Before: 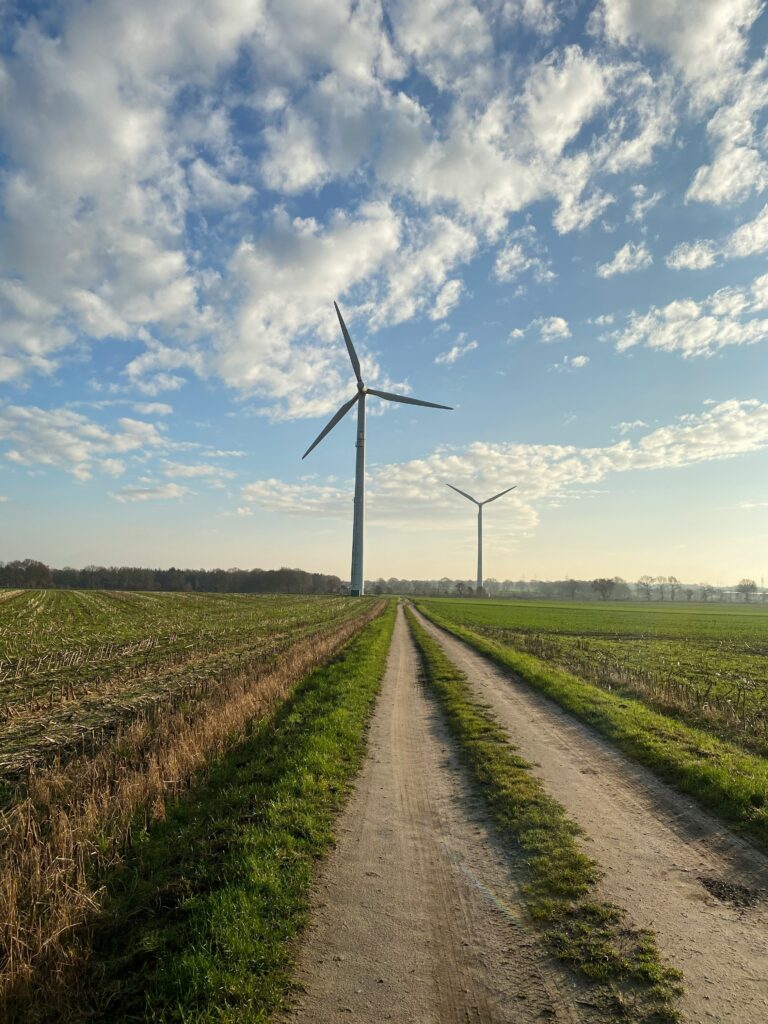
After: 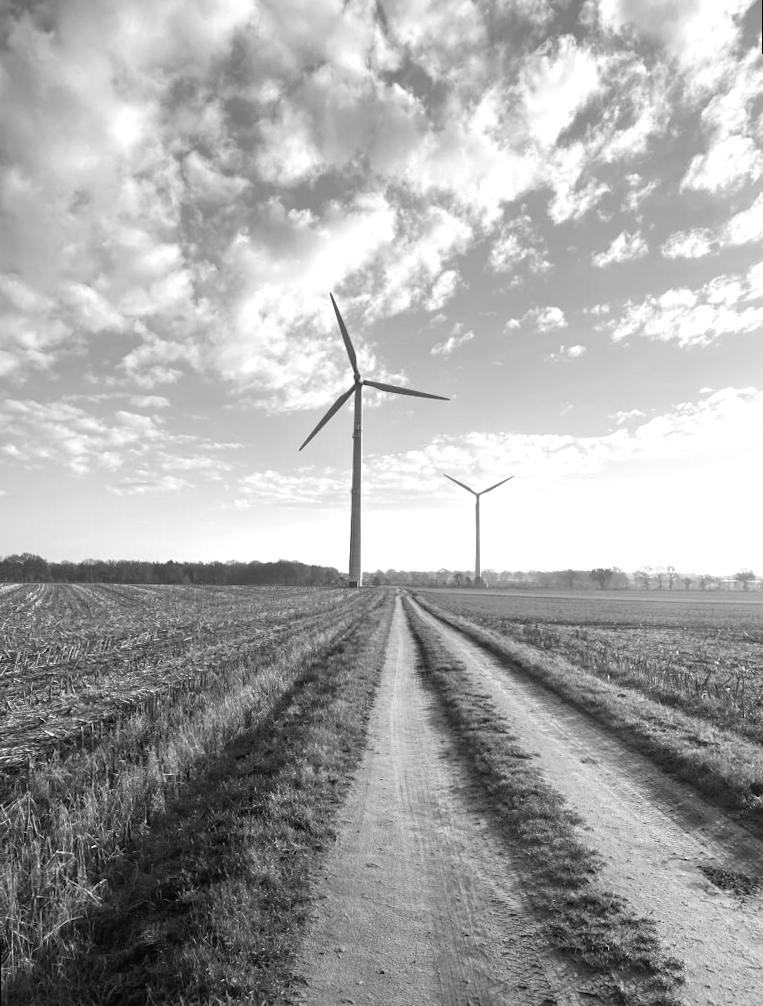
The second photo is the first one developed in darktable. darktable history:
monochrome: a -3.63, b -0.465
rotate and perspective: rotation -0.45°, automatic cropping original format, crop left 0.008, crop right 0.992, crop top 0.012, crop bottom 0.988
exposure: black level correction -0.001, exposure 0.9 EV, compensate exposure bias true, compensate highlight preservation false
contrast brightness saturation: saturation 0.5
color calibration: output R [1.063, -0.012, -0.003, 0], output B [-0.079, 0.047, 1, 0], illuminant custom, x 0.46, y 0.43, temperature 2642.66 K
